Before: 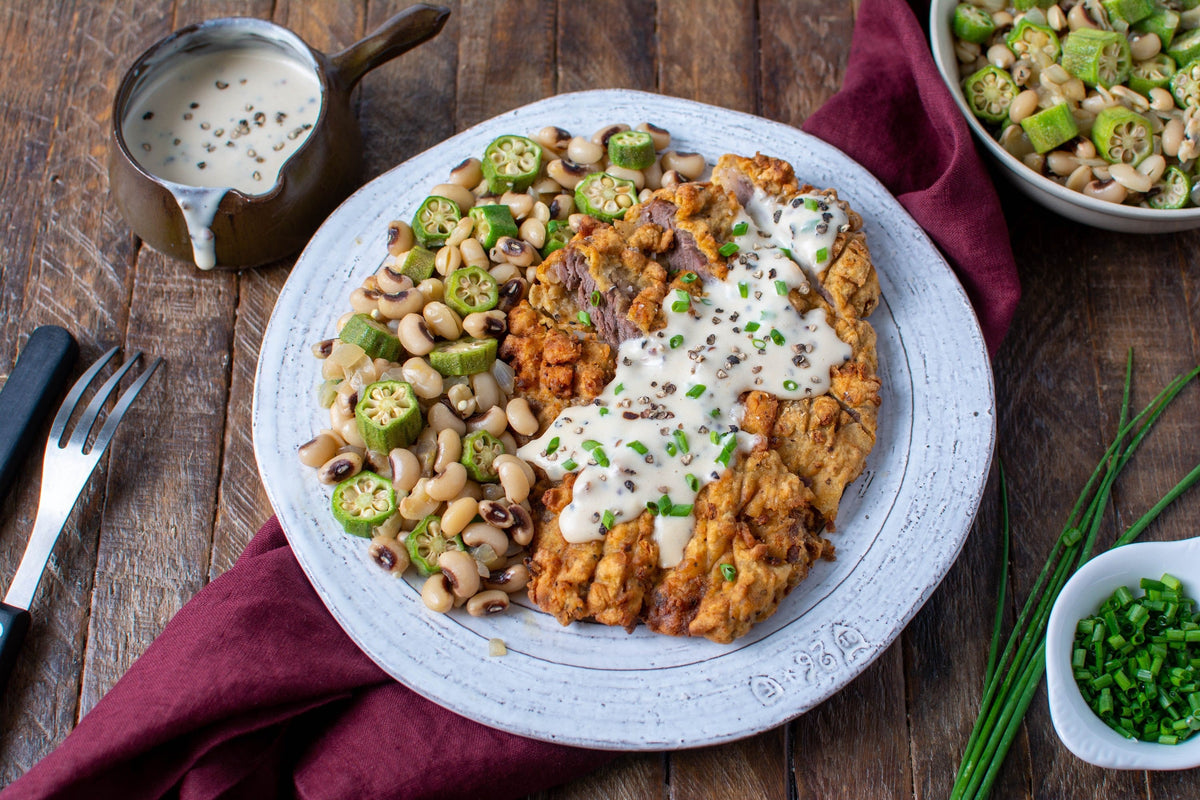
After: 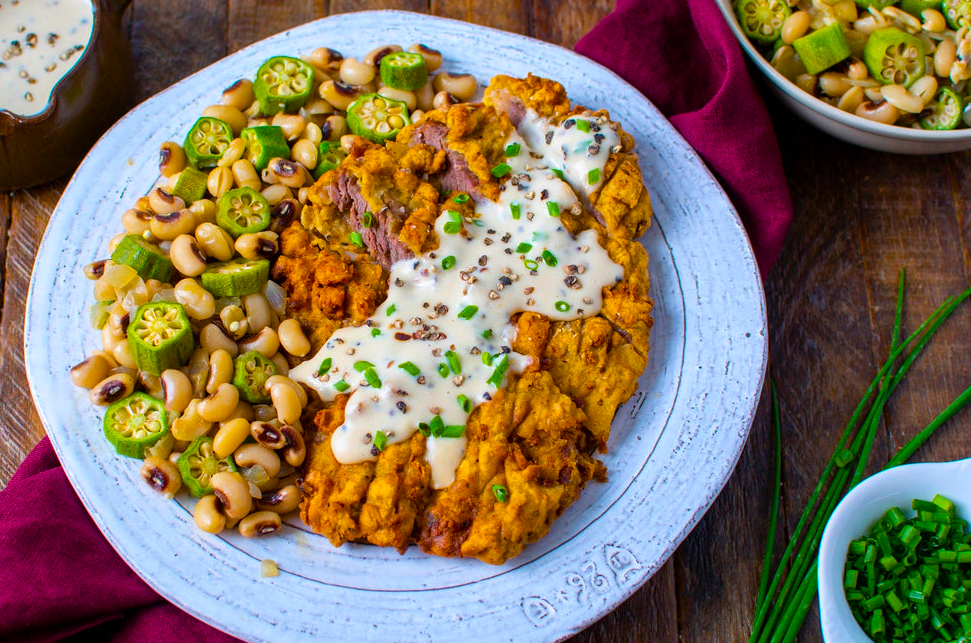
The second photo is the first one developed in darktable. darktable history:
crop: left 19.015%, top 9.921%, right 0%, bottom 9.646%
color balance rgb: perceptual saturation grading › global saturation 30.156%, global vibrance 59.495%
